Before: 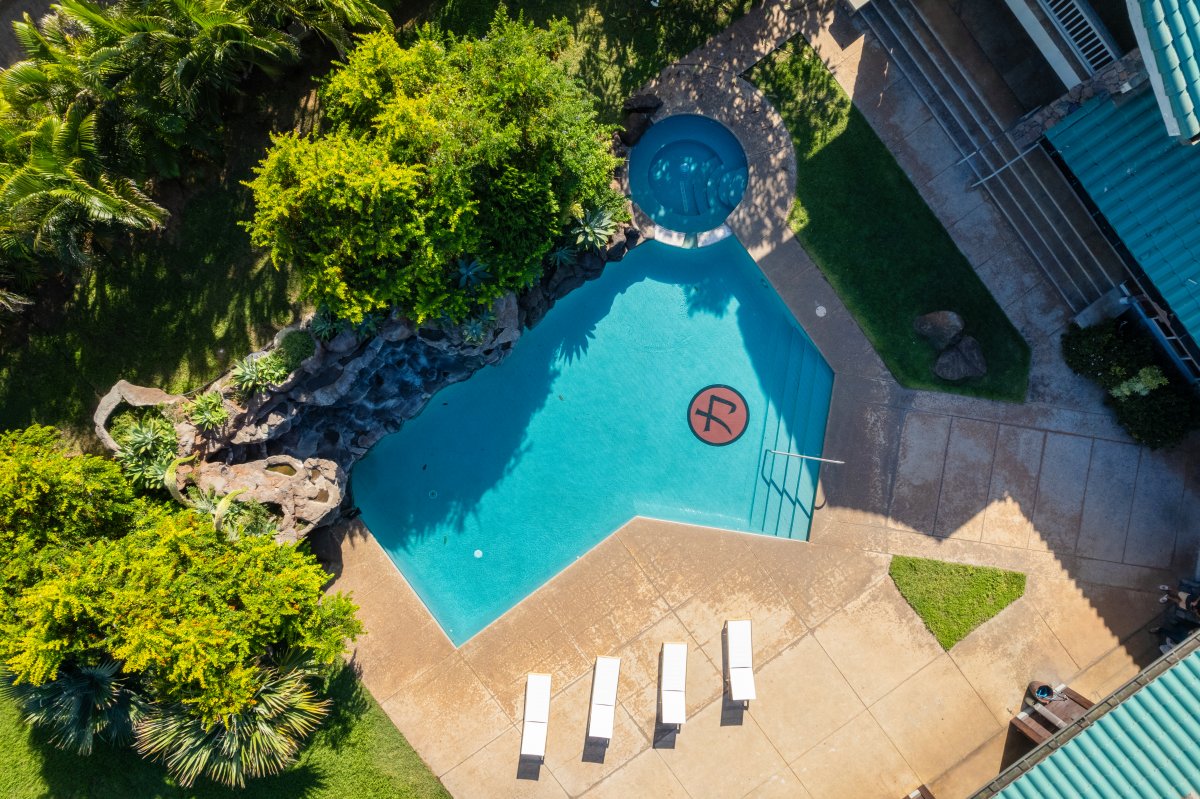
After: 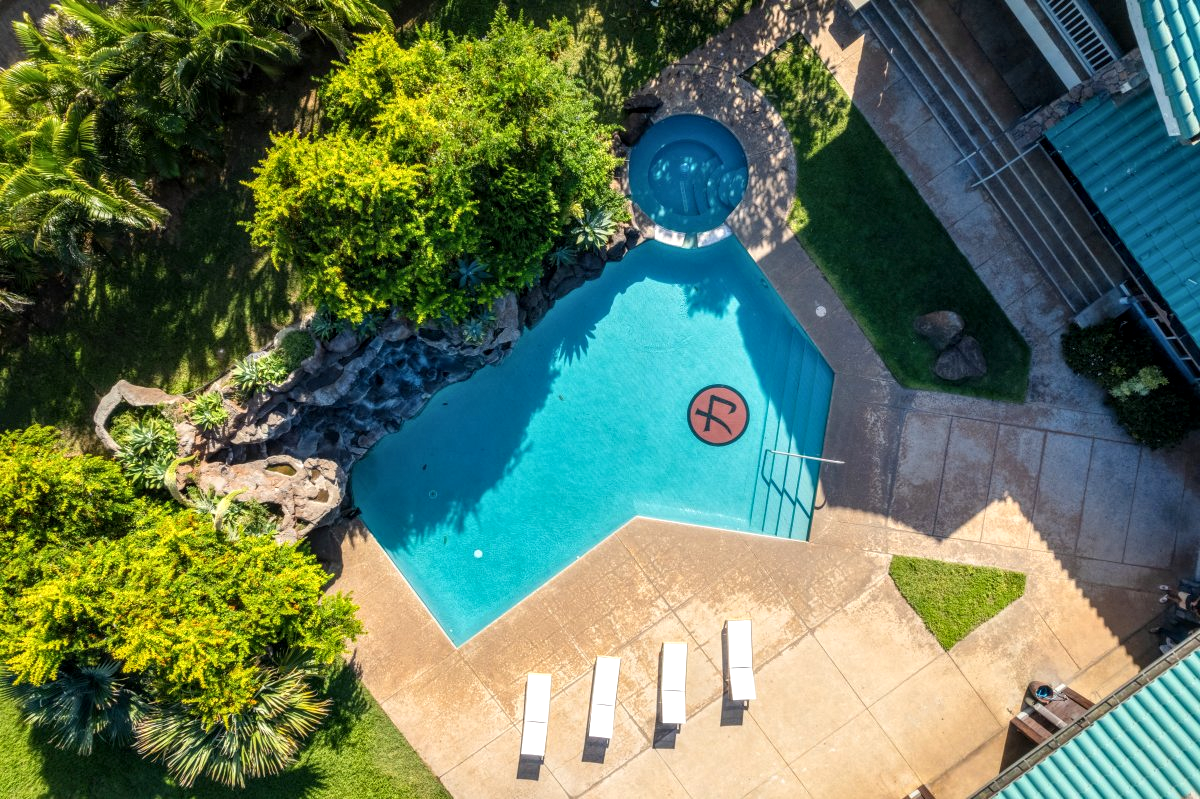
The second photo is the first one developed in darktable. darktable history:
exposure: exposure 0.243 EV, compensate highlight preservation false
local contrast: on, module defaults
tone equalizer: on, module defaults
